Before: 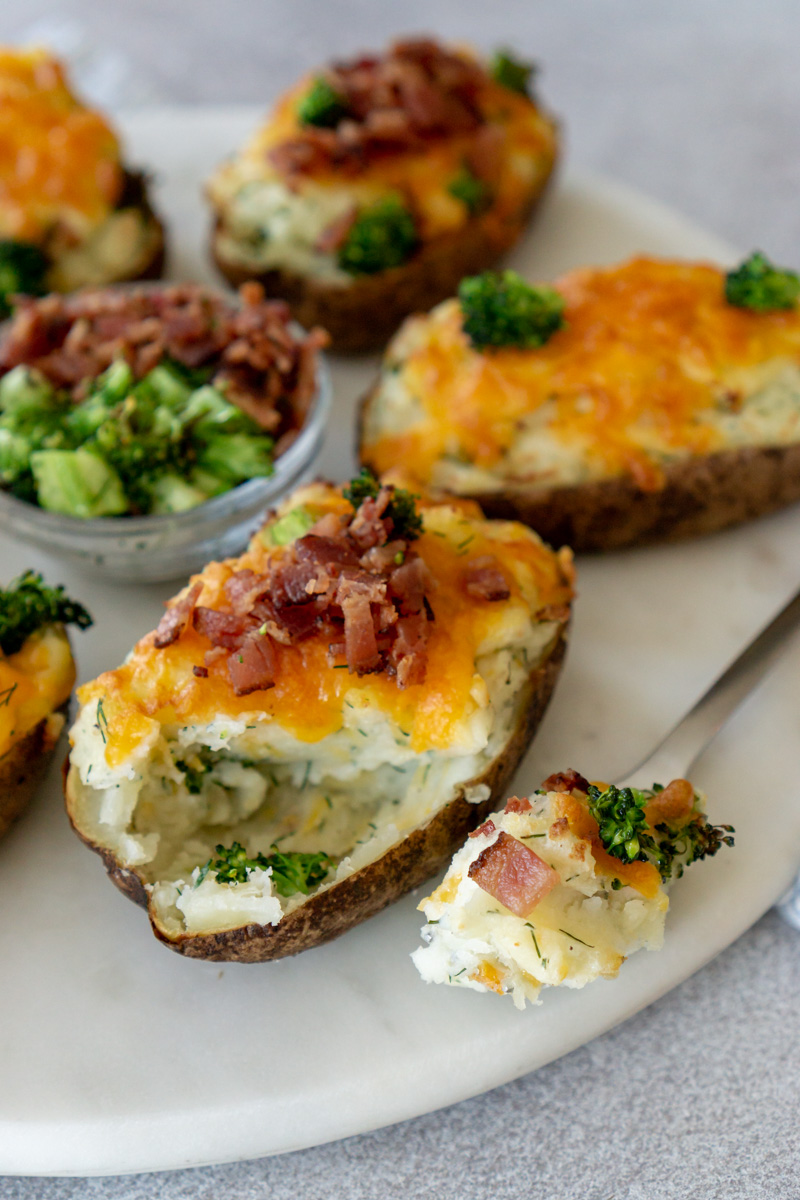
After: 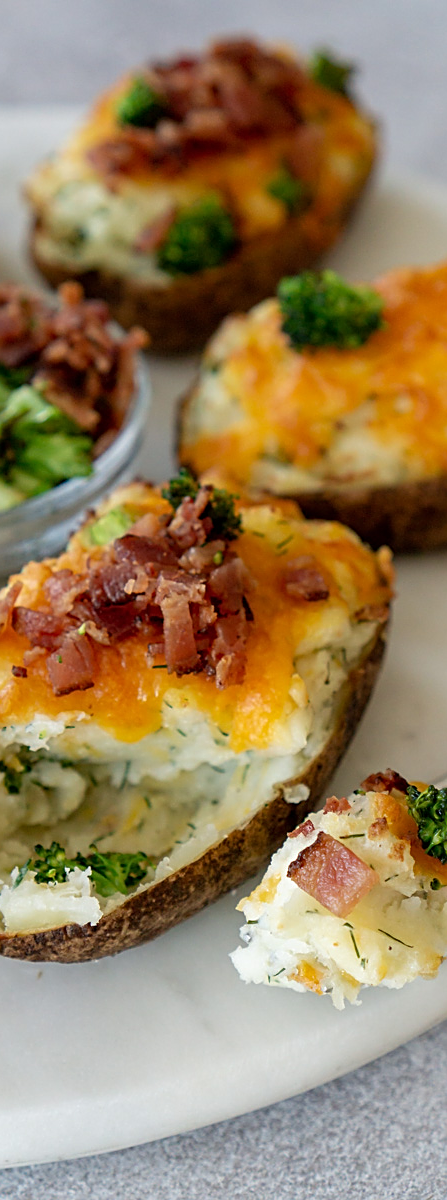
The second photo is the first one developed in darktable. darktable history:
crop and rotate: left 22.672%, right 21.387%
sharpen: on, module defaults
